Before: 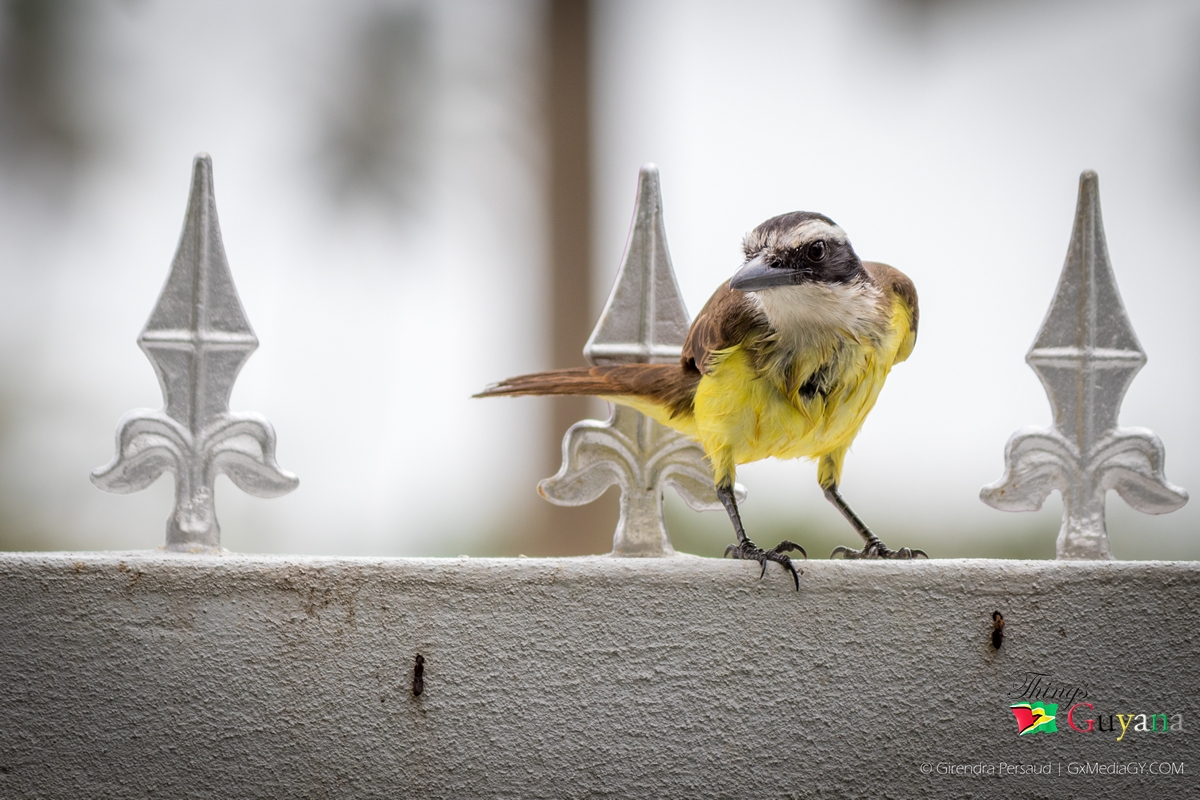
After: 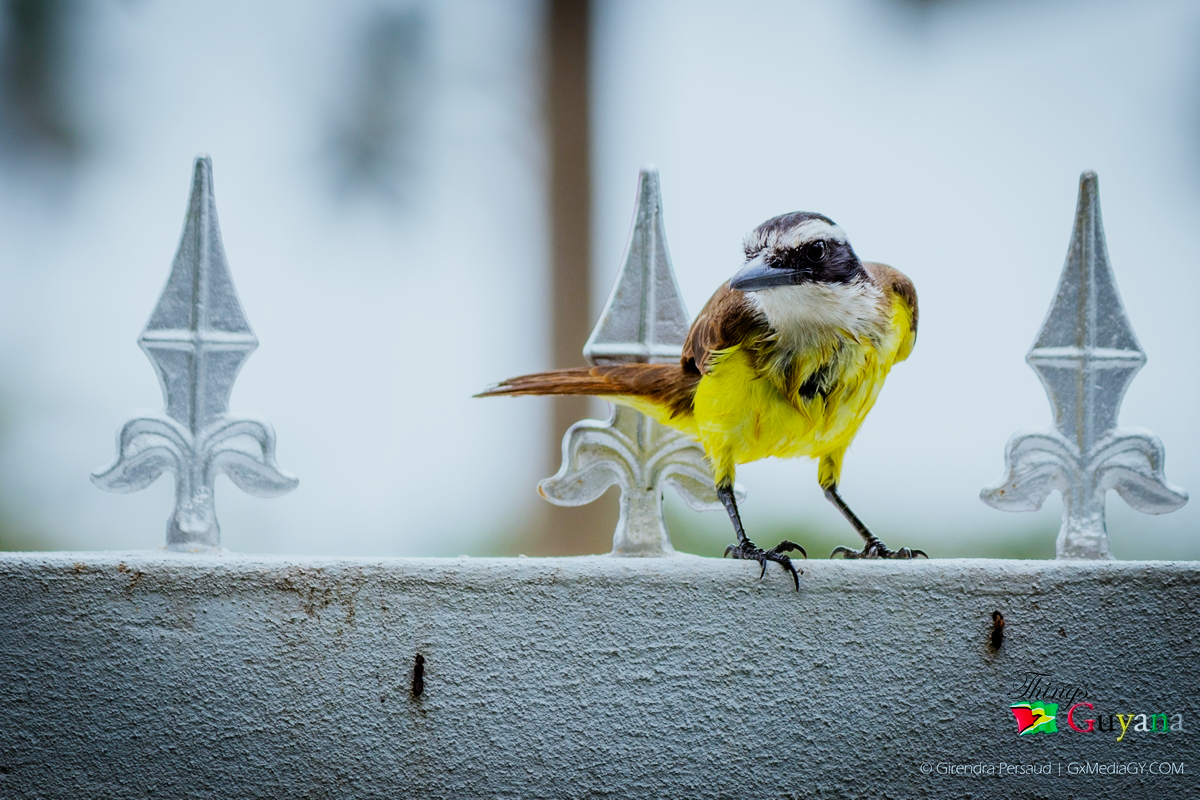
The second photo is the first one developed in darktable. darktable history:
color balance rgb: linear chroma grading › global chroma 15%, perceptual saturation grading › global saturation 30%
color calibration: illuminant Planckian (black body), x 0.378, y 0.375, temperature 4065 K
sigmoid: contrast 1.7, skew -0.2, preserve hue 0%, red attenuation 0.1, red rotation 0.035, green attenuation 0.1, green rotation -0.017, blue attenuation 0.15, blue rotation -0.052, base primaries Rec2020
